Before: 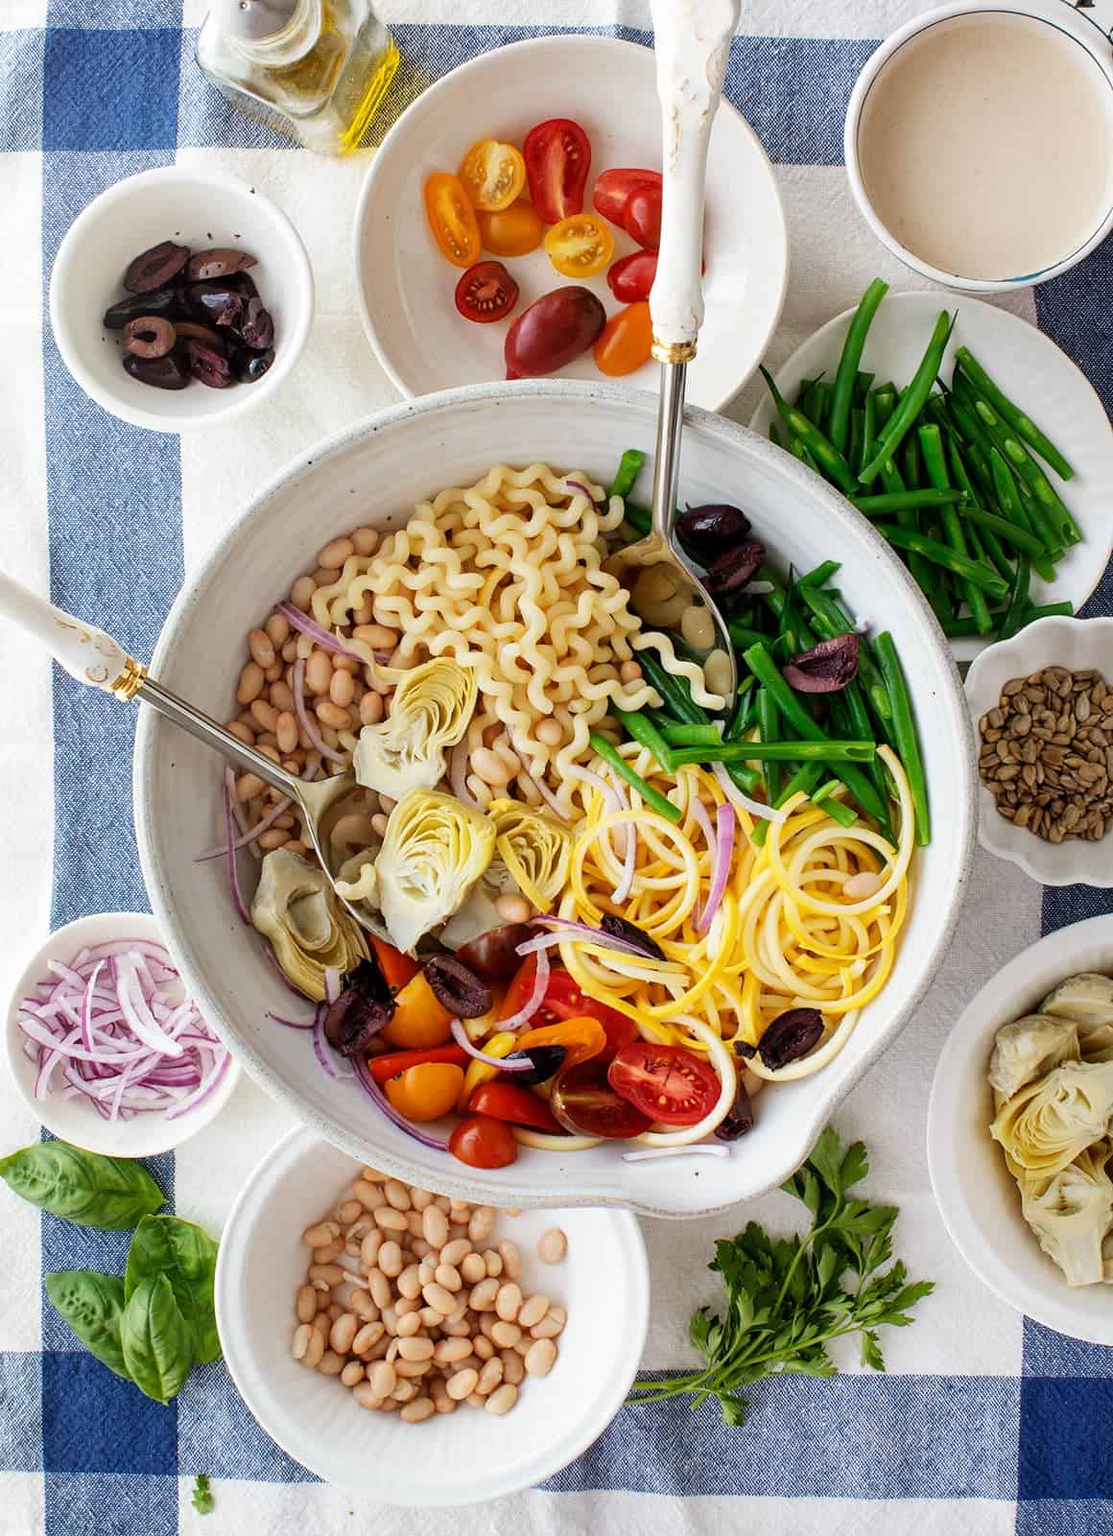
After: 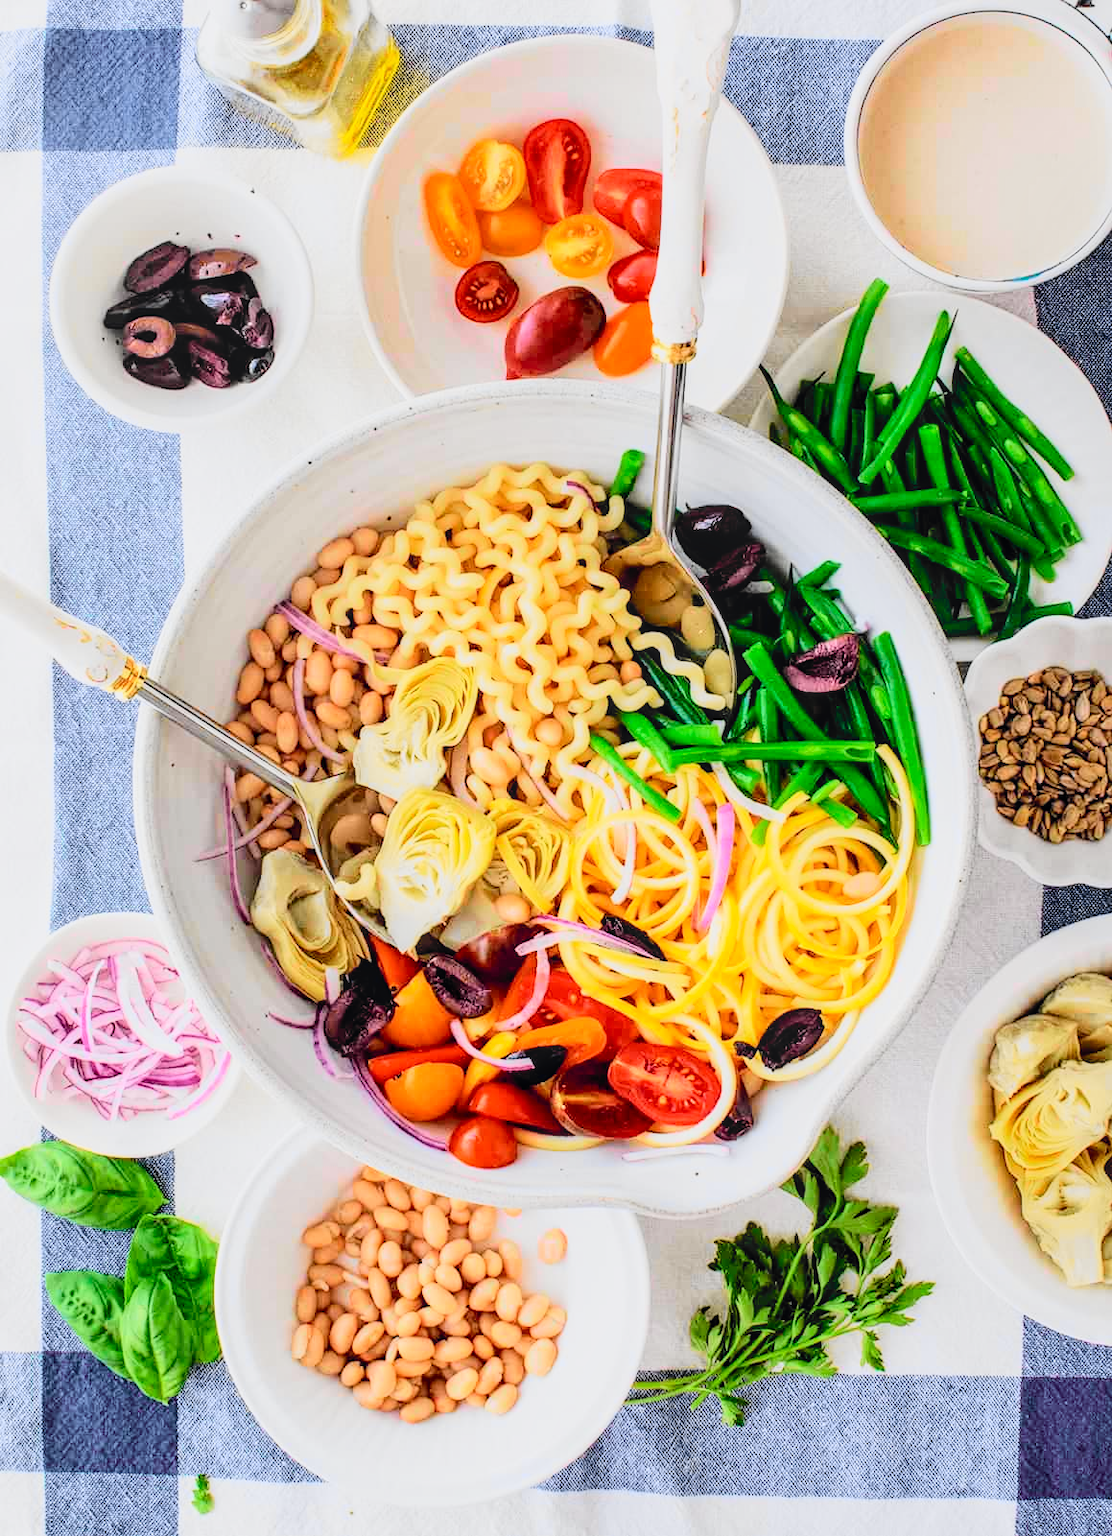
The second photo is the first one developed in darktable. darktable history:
tone curve: curves: ch0 [(0, 0.023) (0.103, 0.087) (0.295, 0.297) (0.445, 0.531) (0.553, 0.665) (0.735, 0.843) (0.994, 1)]; ch1 [(0, 0) (0.427, 0.346) (0.456, 0.426) (0.484, 0.494) (0.509, 0.505) (0.535, 0.56) (0.581, 0.632) (0.646, 0.715) (1, 1)]; ch2 [(0, 0) (0.369, 0.388) (0.449, 0.431) (0.501, 0.495) (0.533, 0.518) (0.572, 0.612) (0.677, 0.752) (1, 1)], color space Lab, independent channels, preserve colors none
contrast brightness saturation: brightness 0.15
local contrast: on, module defaults
filmic rgb: black relative exposure -7.65 EV, white relative exposure 4.56 EV, hardness 3.61, color science v6 (2022)
tone equalizer: on, module defaults
